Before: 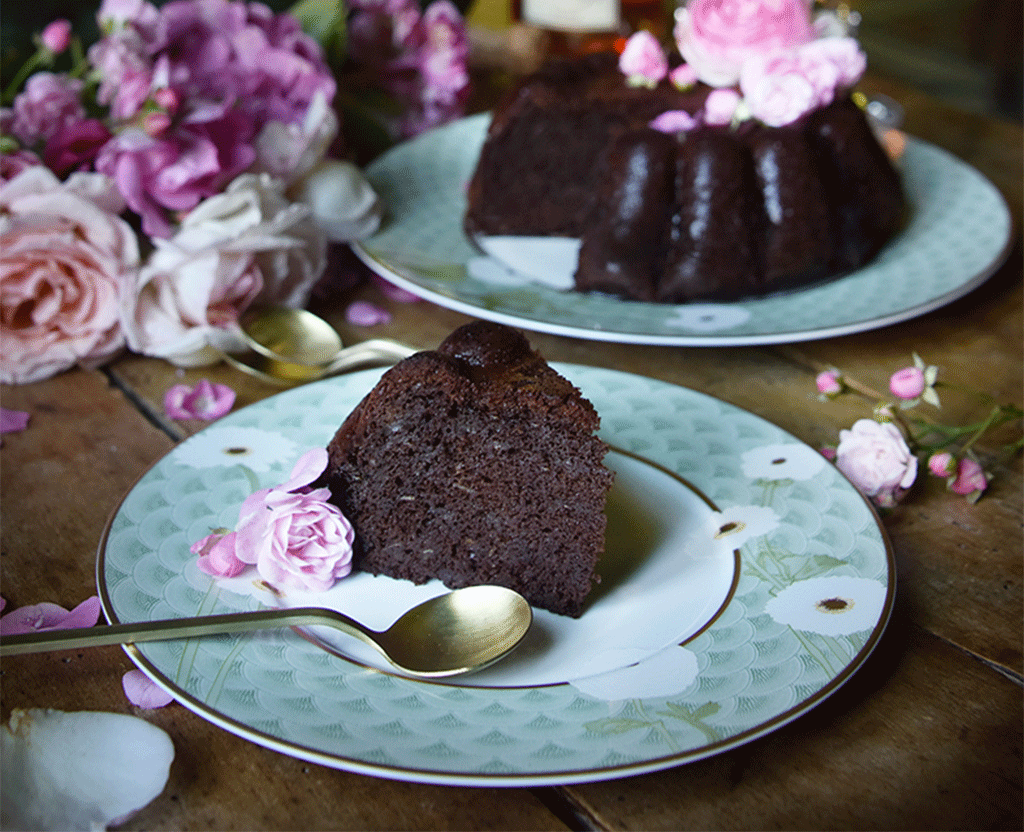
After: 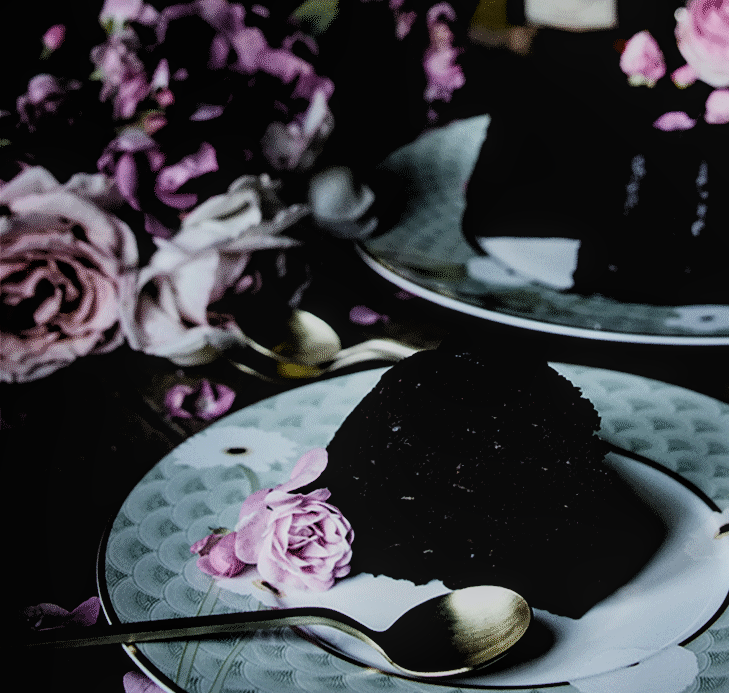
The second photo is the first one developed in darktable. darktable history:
levels: levels [0.182, 0.542, 0.902]
local contrast: detail 110%
tone curve: curves: ch0 [(0, 0) (0.227, 0.17) (0.766, 0.774) (1, 1)]; ch1 [(0, 0) (0.114, 0.127) (0.437, 0.452) (0.498, 0.498) (0.529, 0.541) (0.579, 0.589) (1, 1)]; ch2 [(0, 0) (0.233, 0.259) (0.493, 0.492) (0.587, 0.573) (1, 1)], color space Lab, independent channels, preserve colors none
crop: right 28.714%, bottom 16.649%
filmic rgb: black relative exposure -7.65 EV, white relative exposure 4.56 EV, hardness 3.61, color science v4 (2020)
contrast brightness saturation: contrast 0.188, brightness -0.243, saturation 0.115
color correction: highlights a* 0.016, highlights b* -0.376
